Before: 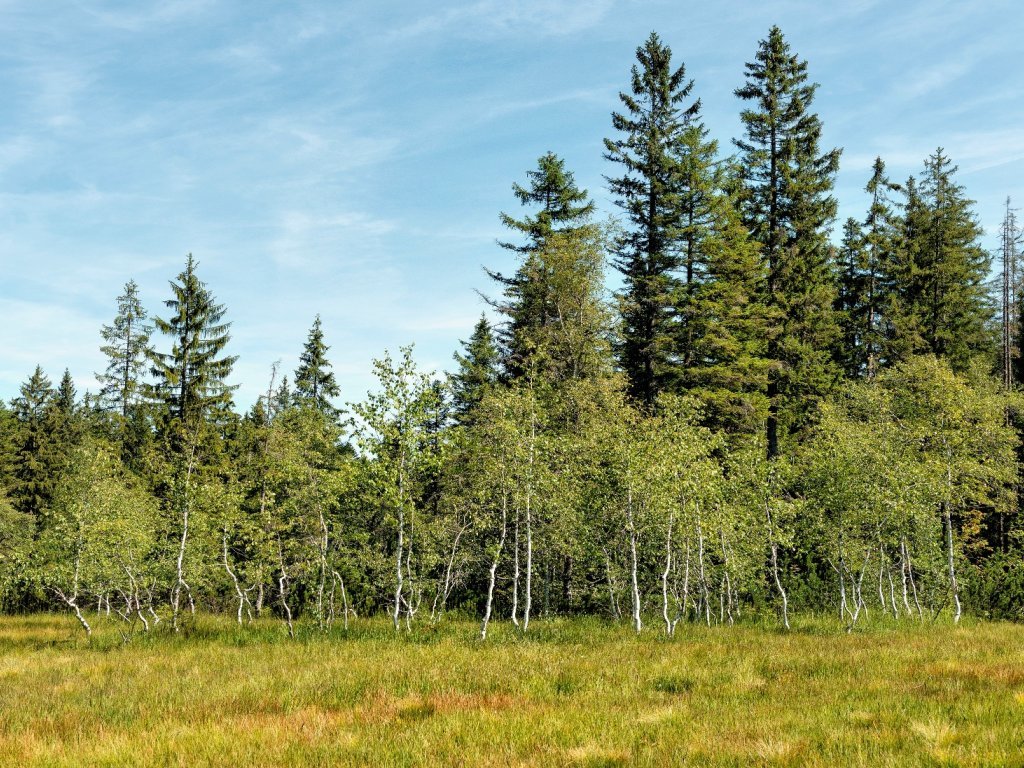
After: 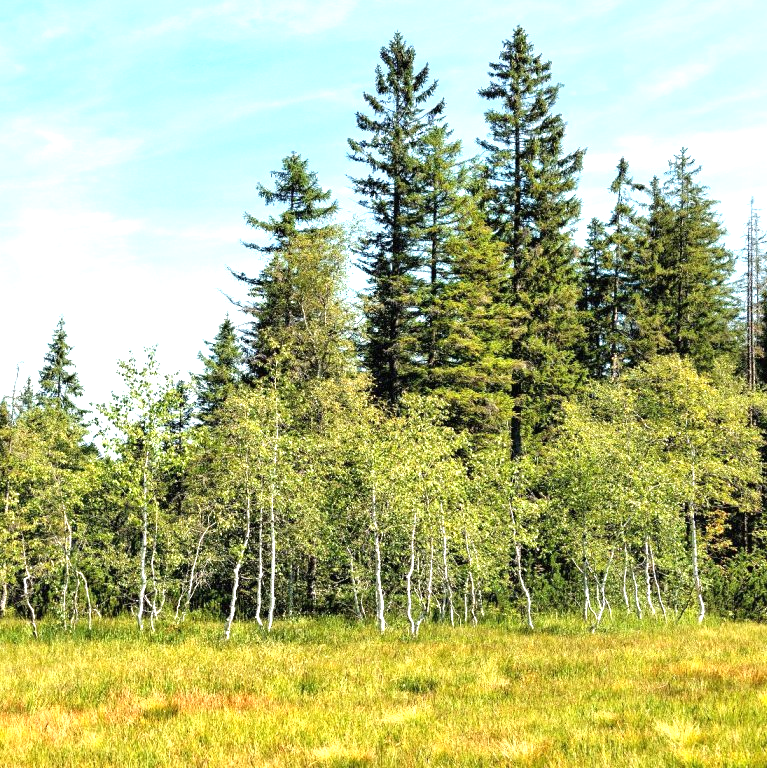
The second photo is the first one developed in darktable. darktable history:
crop and rotate: left 25.032%
exposure: black level correction 0, exposure 1.016 EV, compensate highlight preservation false
